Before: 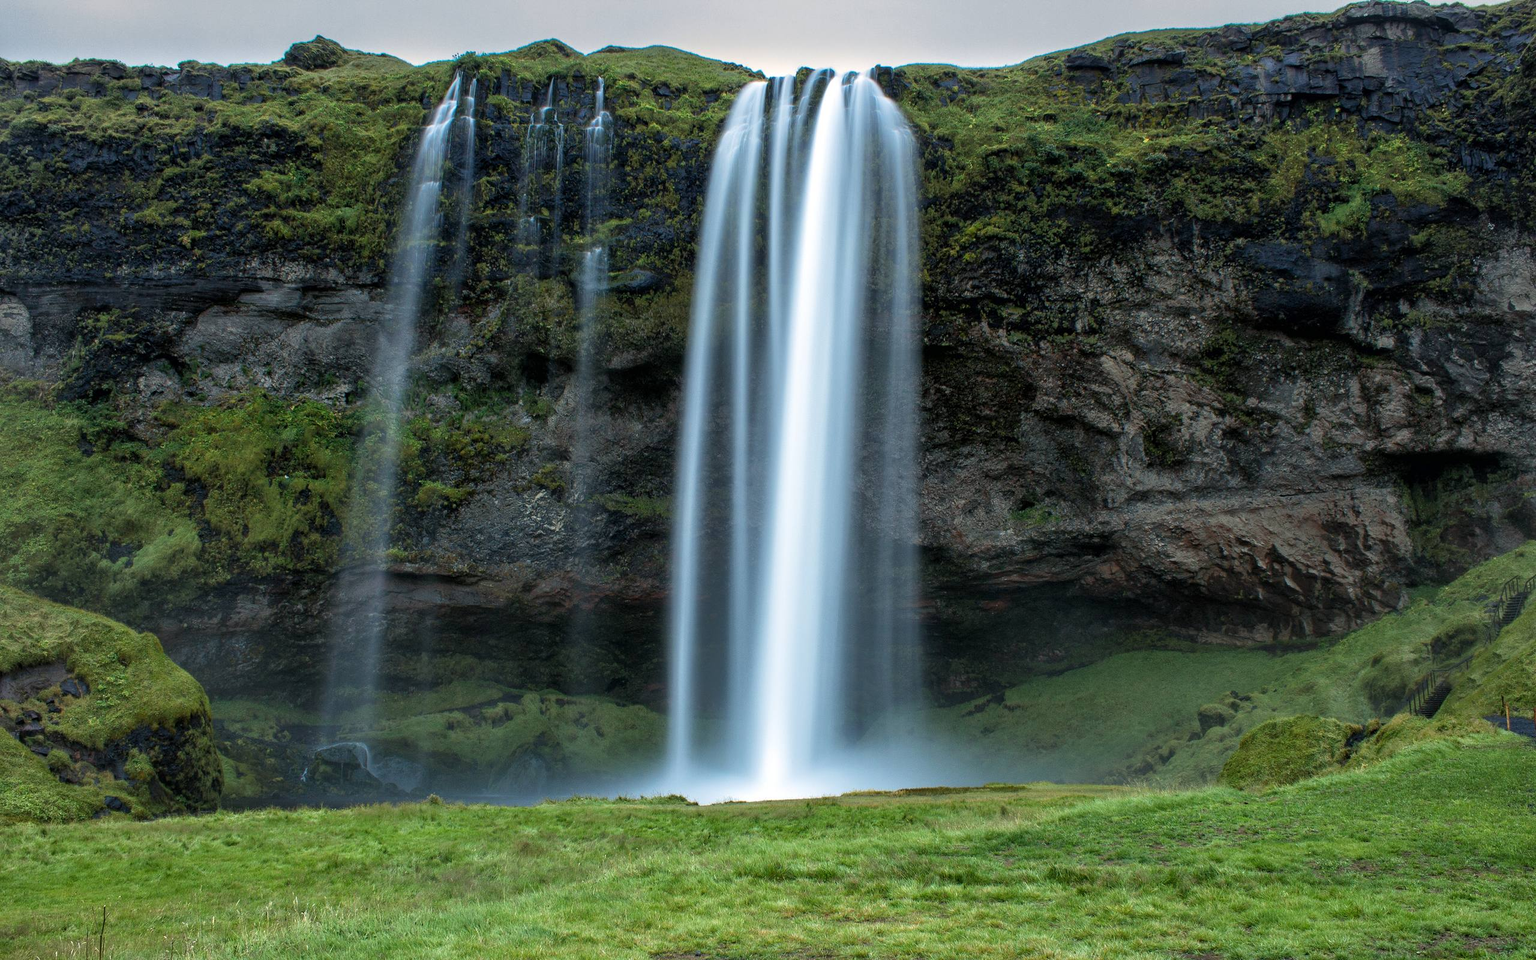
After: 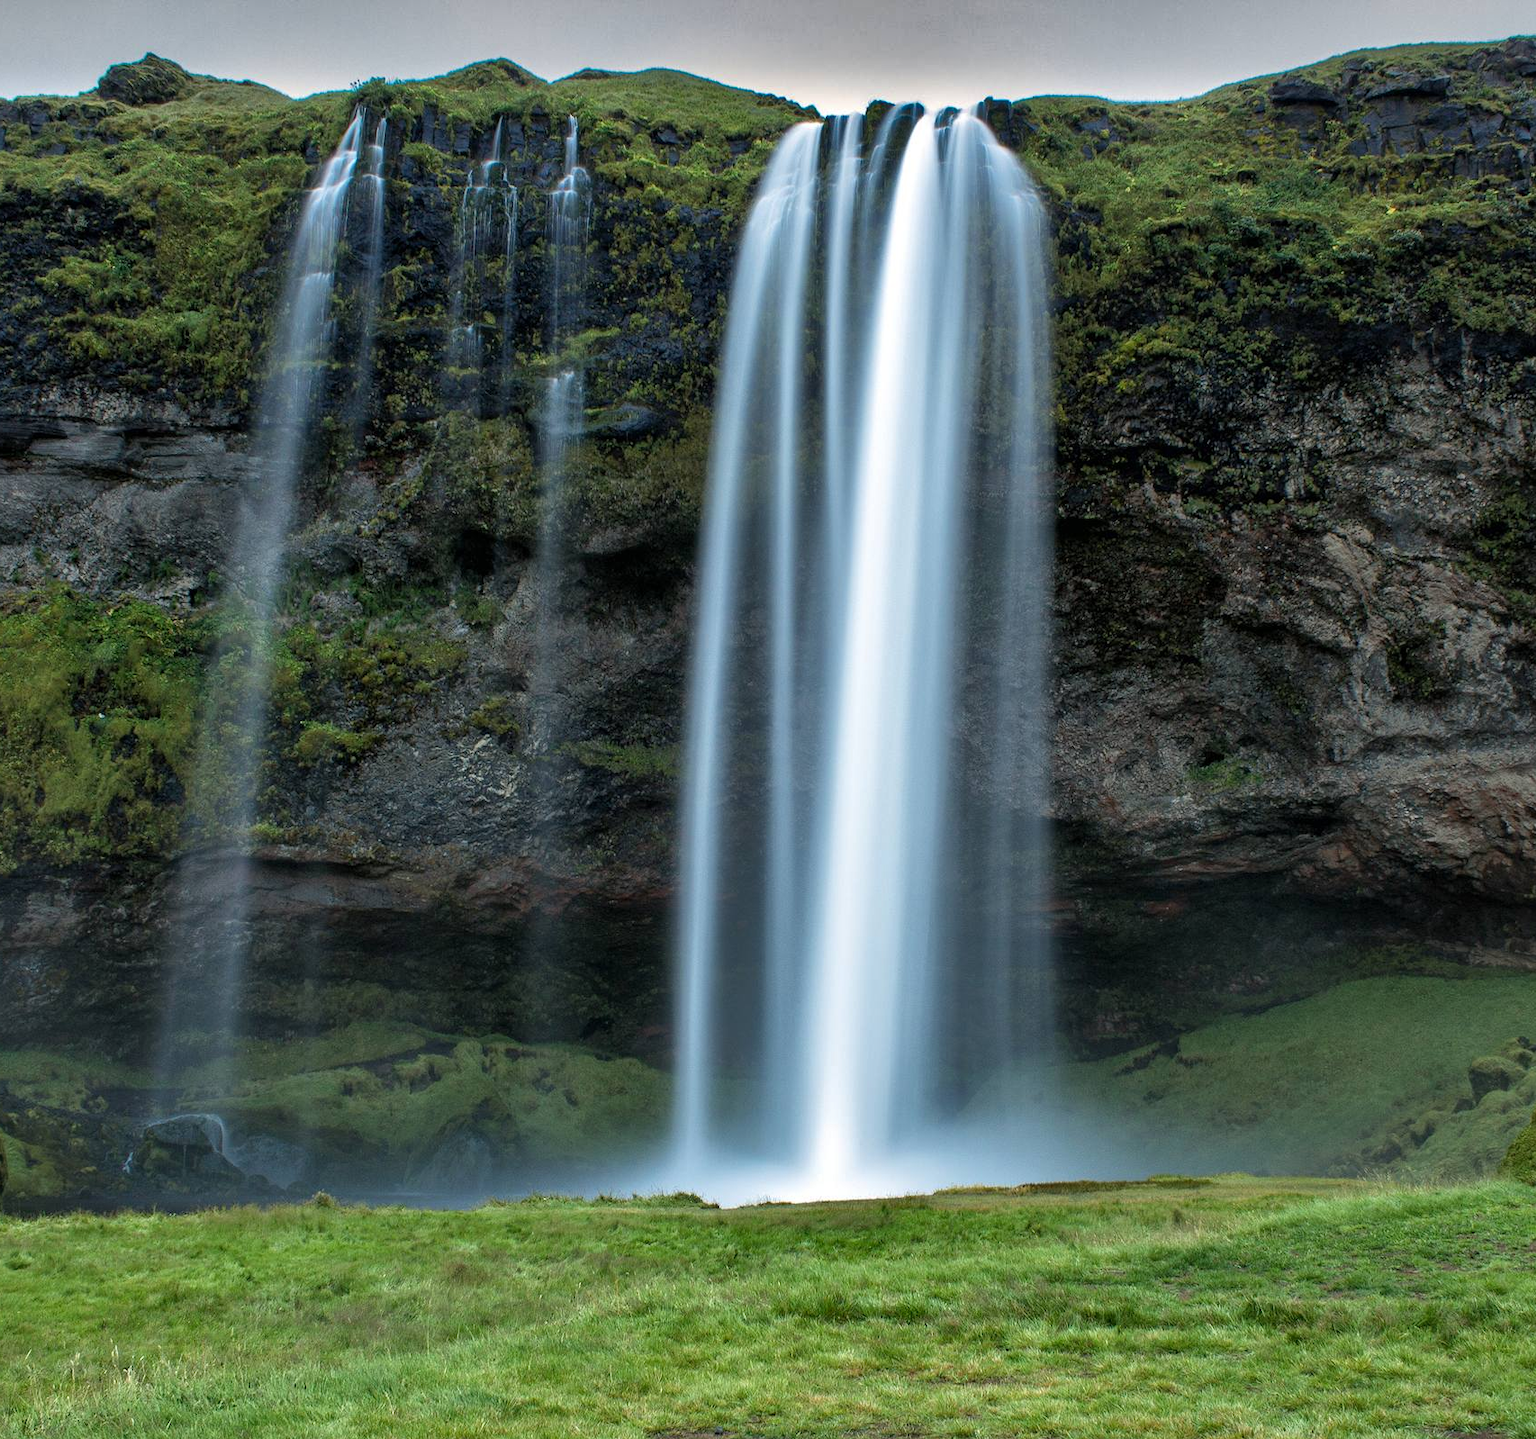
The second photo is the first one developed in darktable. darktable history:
shadows and highlights: shadows 20.91, highlights -82.73, soften with gaussian
crop and rotate: left 14.292%, right 19.041%
